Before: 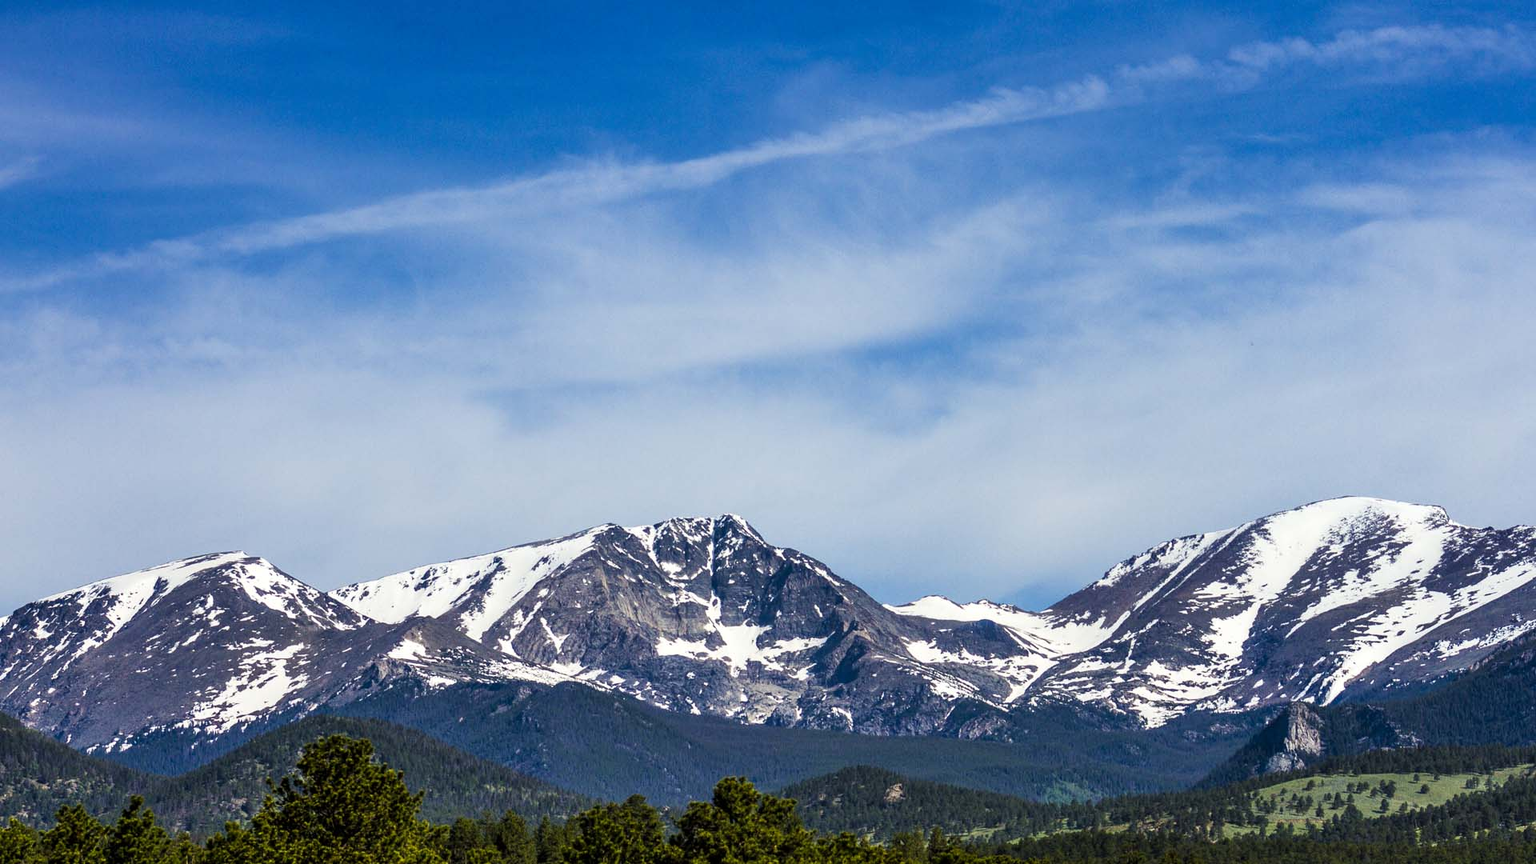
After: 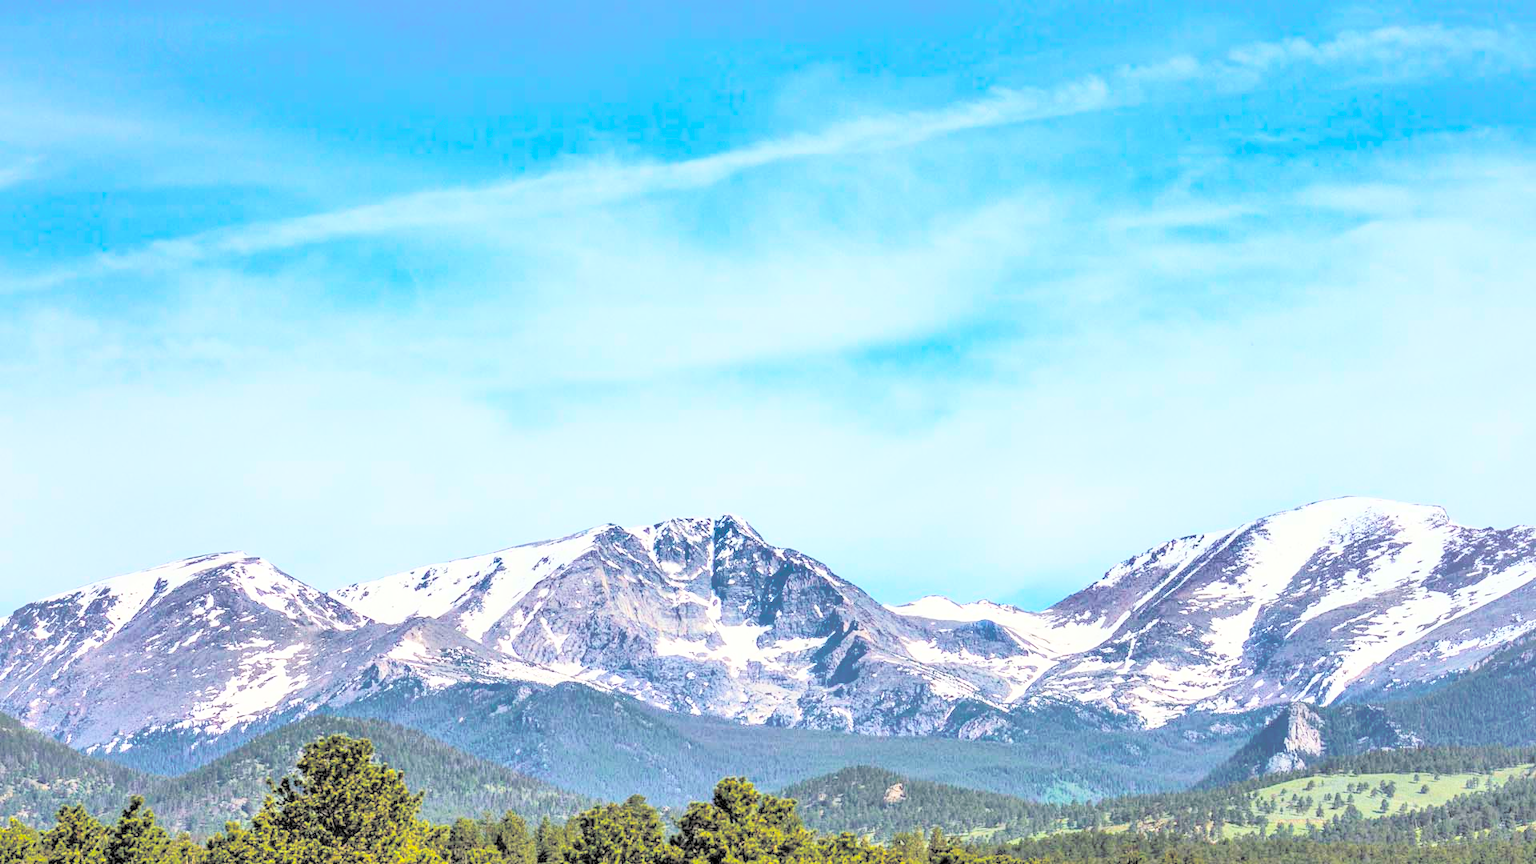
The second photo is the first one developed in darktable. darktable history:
base curve: curves: ch0 [(0, 0) (0.028, 0.03) (0.121, 0.232) (0.46, 0.748) (0.859, 0.968) (1, 1)]
contrast brightness saturation: brightness 0.993
shadows and highlights: shadows 39.24, highlights -59.76, highlights color adjustment 77.58%
tone curve: curves: ch0 [(0, 0) (0.004, 0.001) (0.133, 0.16) (0.325, 0.399) (0.475, 0.588) (0.832, 0.903) (1, 1)], preserve colors none
